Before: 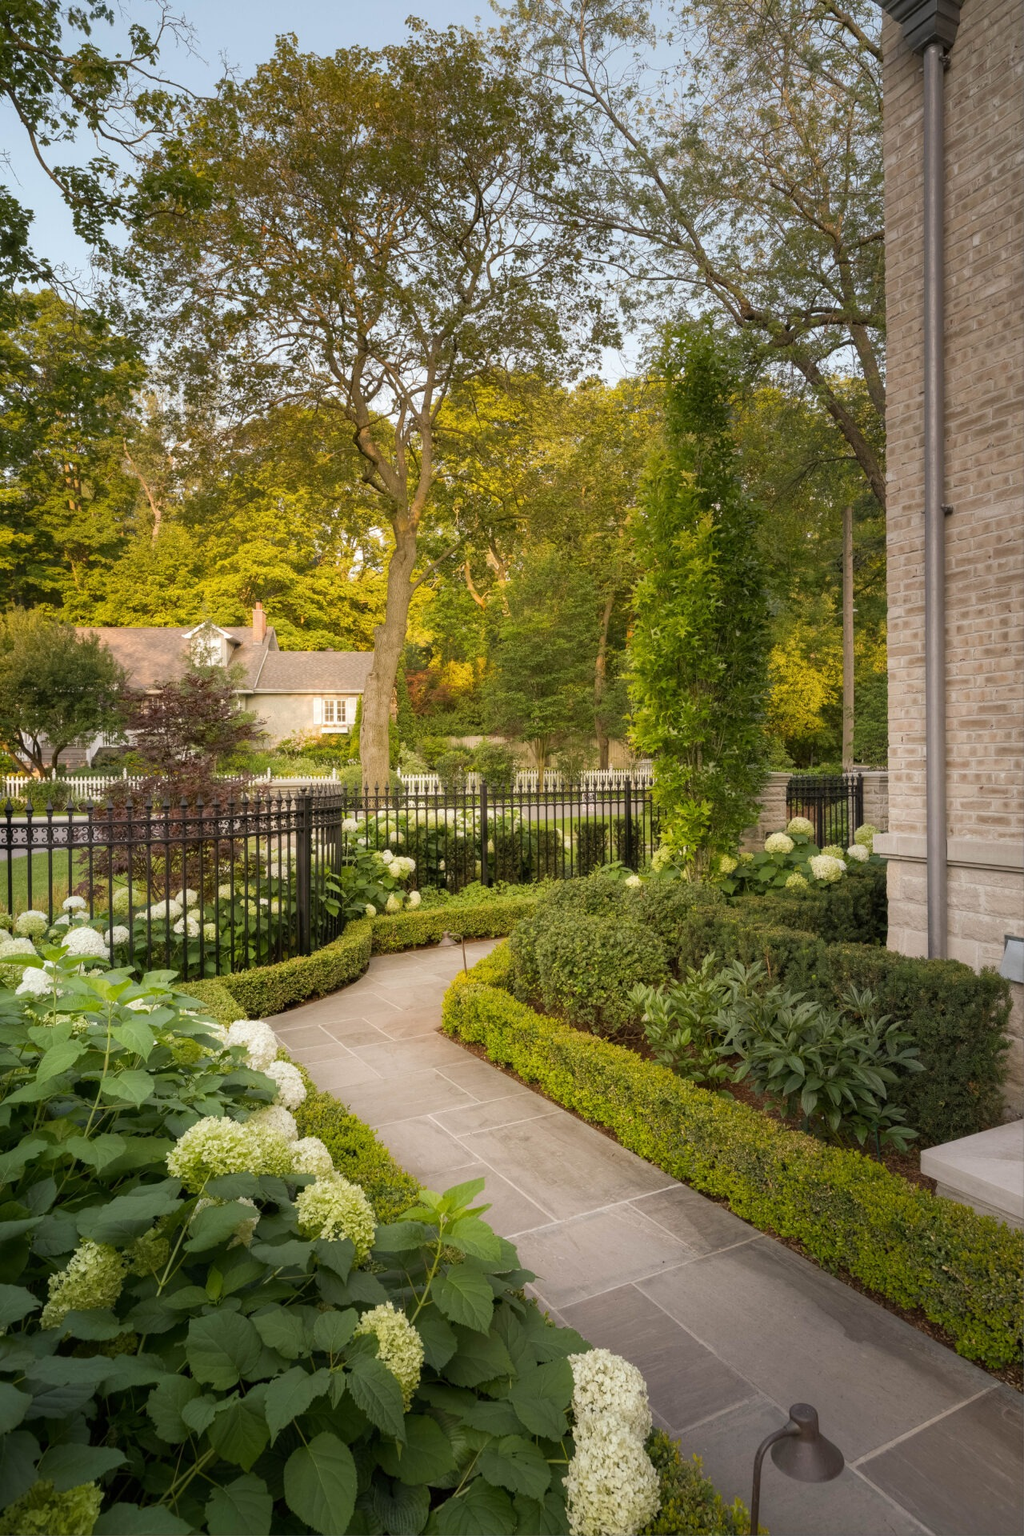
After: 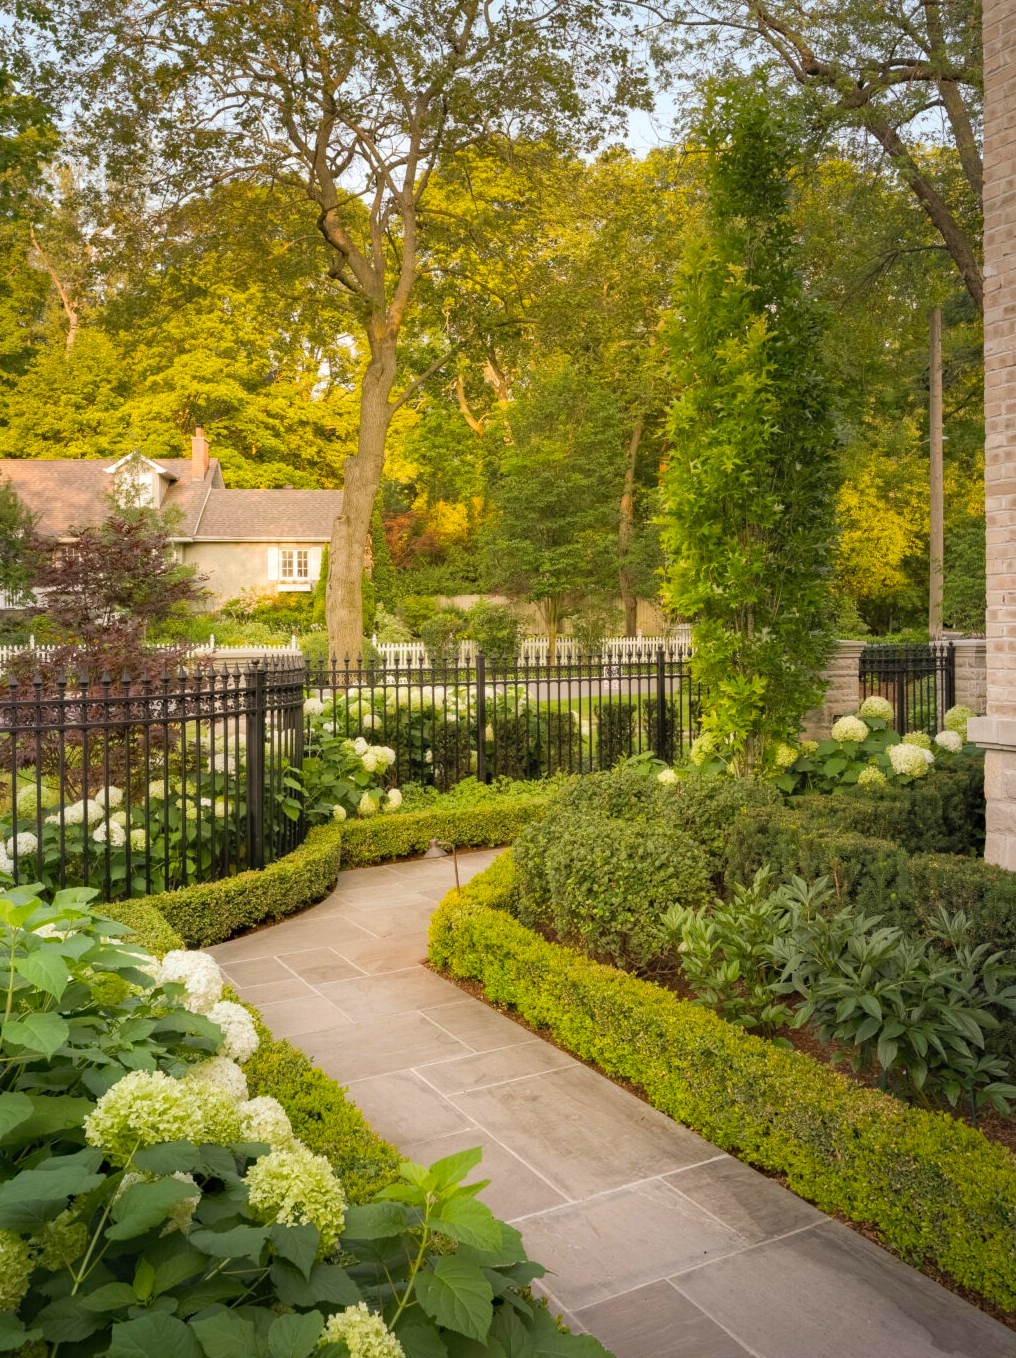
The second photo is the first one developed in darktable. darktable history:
crop: left 9.712%, top 16.928%, right 10.845%, bottom 12.332%
haze removal: compatibility mode true, adaptive false
contrast brightness saturation: contrast 0.07, brightness 0.08, saturation 0.18
